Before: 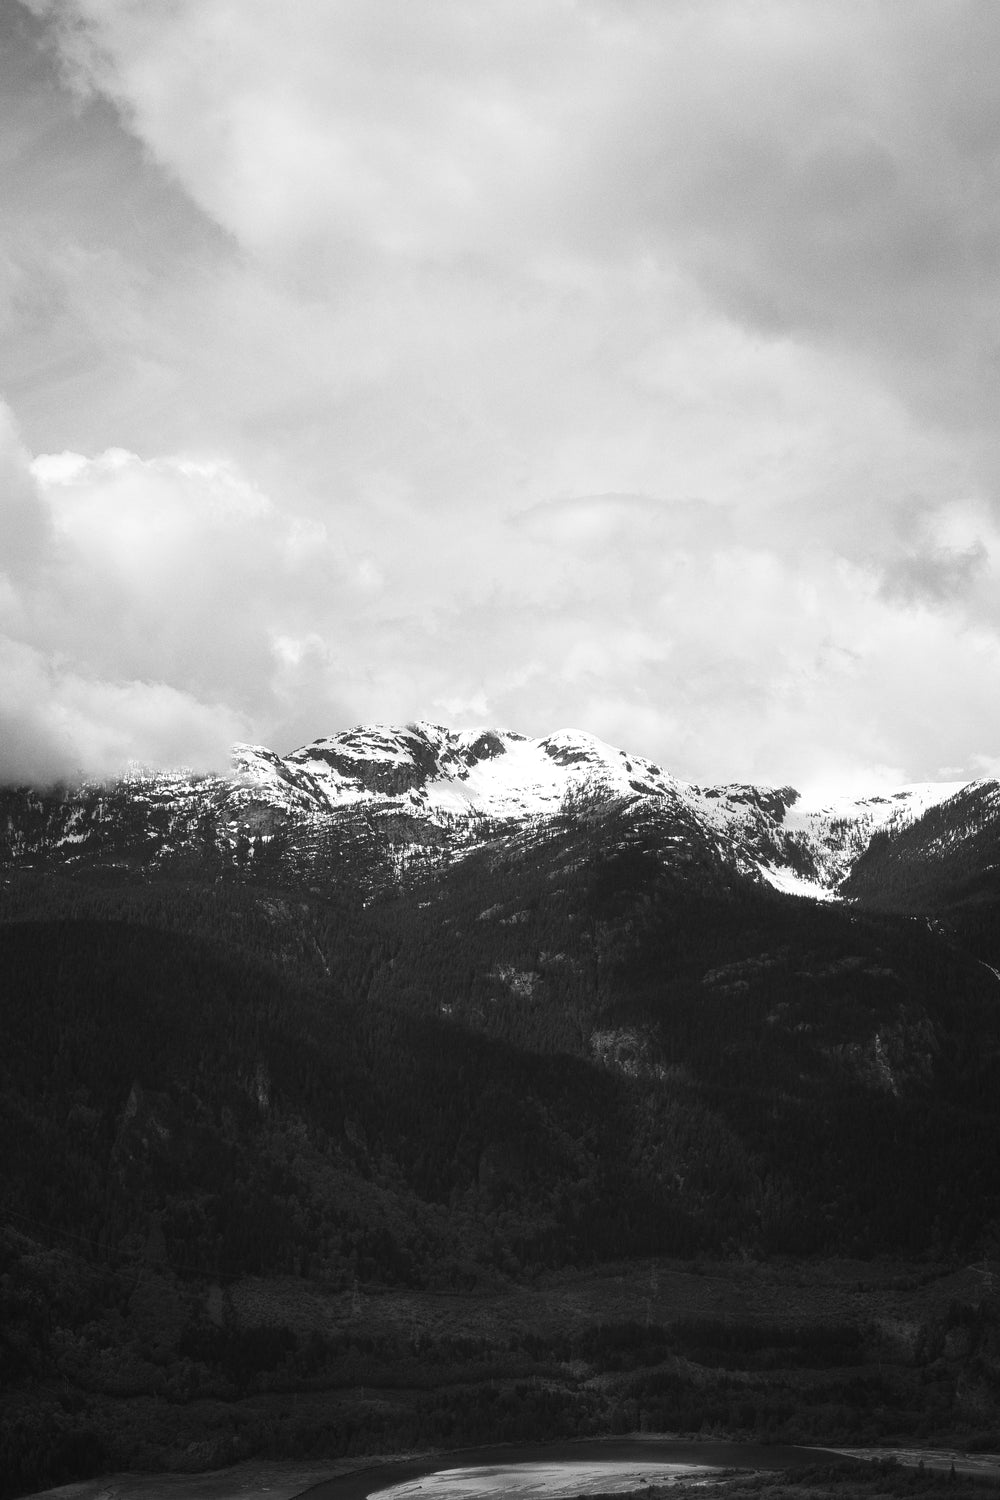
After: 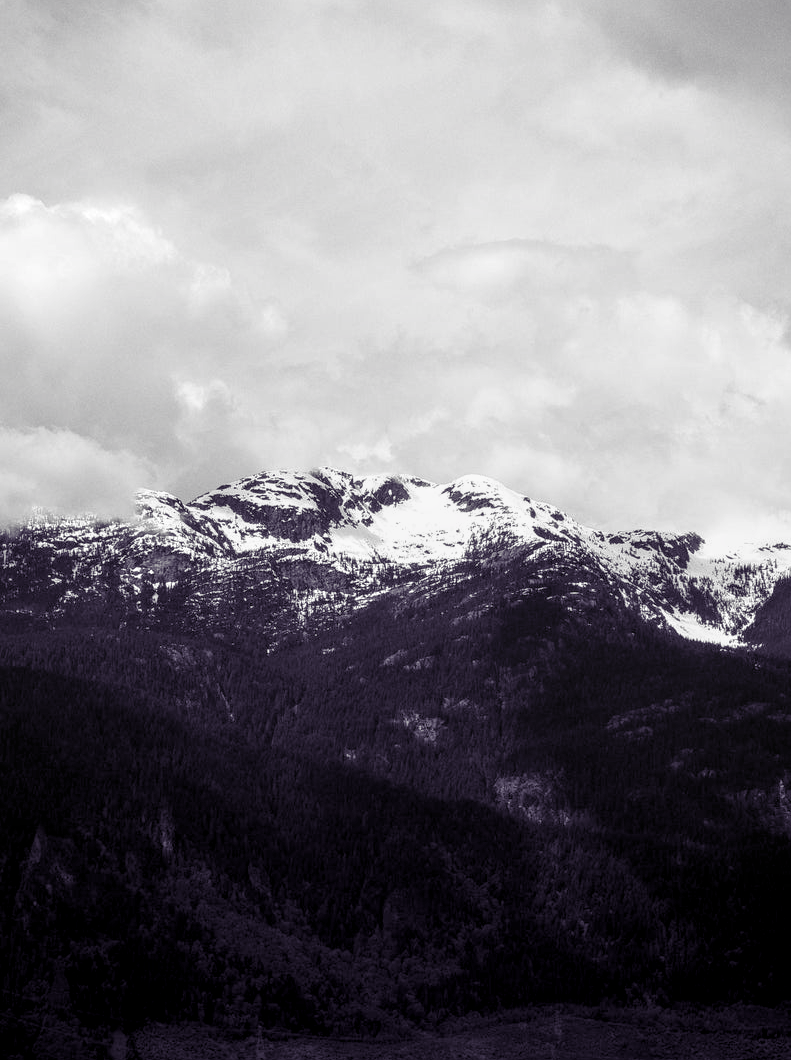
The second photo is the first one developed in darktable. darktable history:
velvia: strength 32.51%, mid-tones bias 0.206
exposure: black level correction 0.009, compensate highlight preservation false
crop: left 9.669%, top 16.989%, right 11.157%, bottom 12.302%
color balance rgb: shadows lift › luminance -21.341%, shadows lift › chroma 8.738%, shadows lift › hue 282.94°, perceptual saturation grading › global saturation 29.901%, global vibrance 14.167%
local contrast: on, module defaults
